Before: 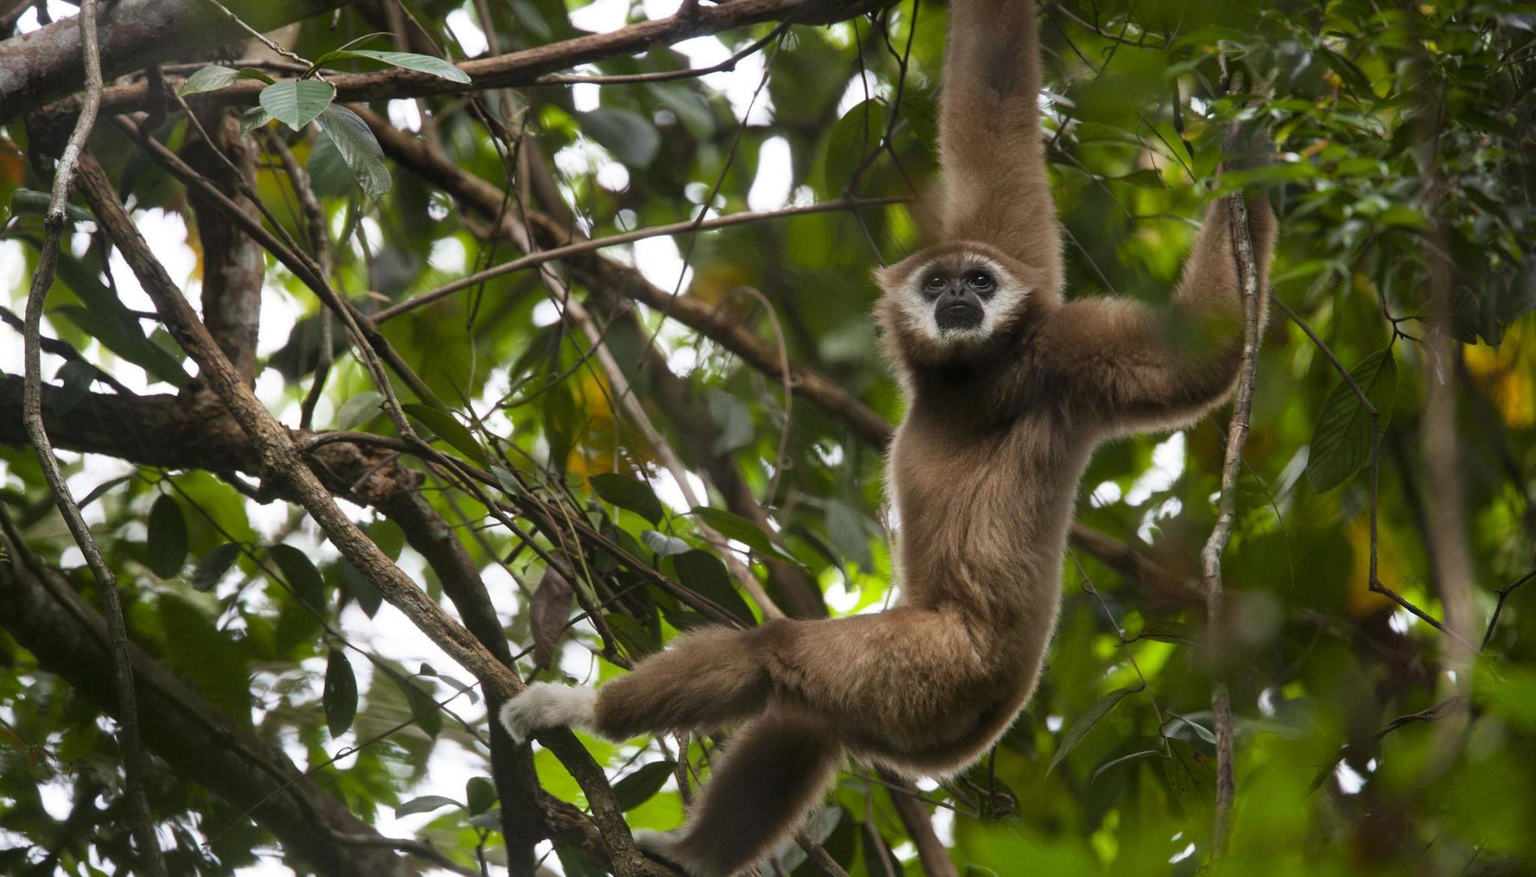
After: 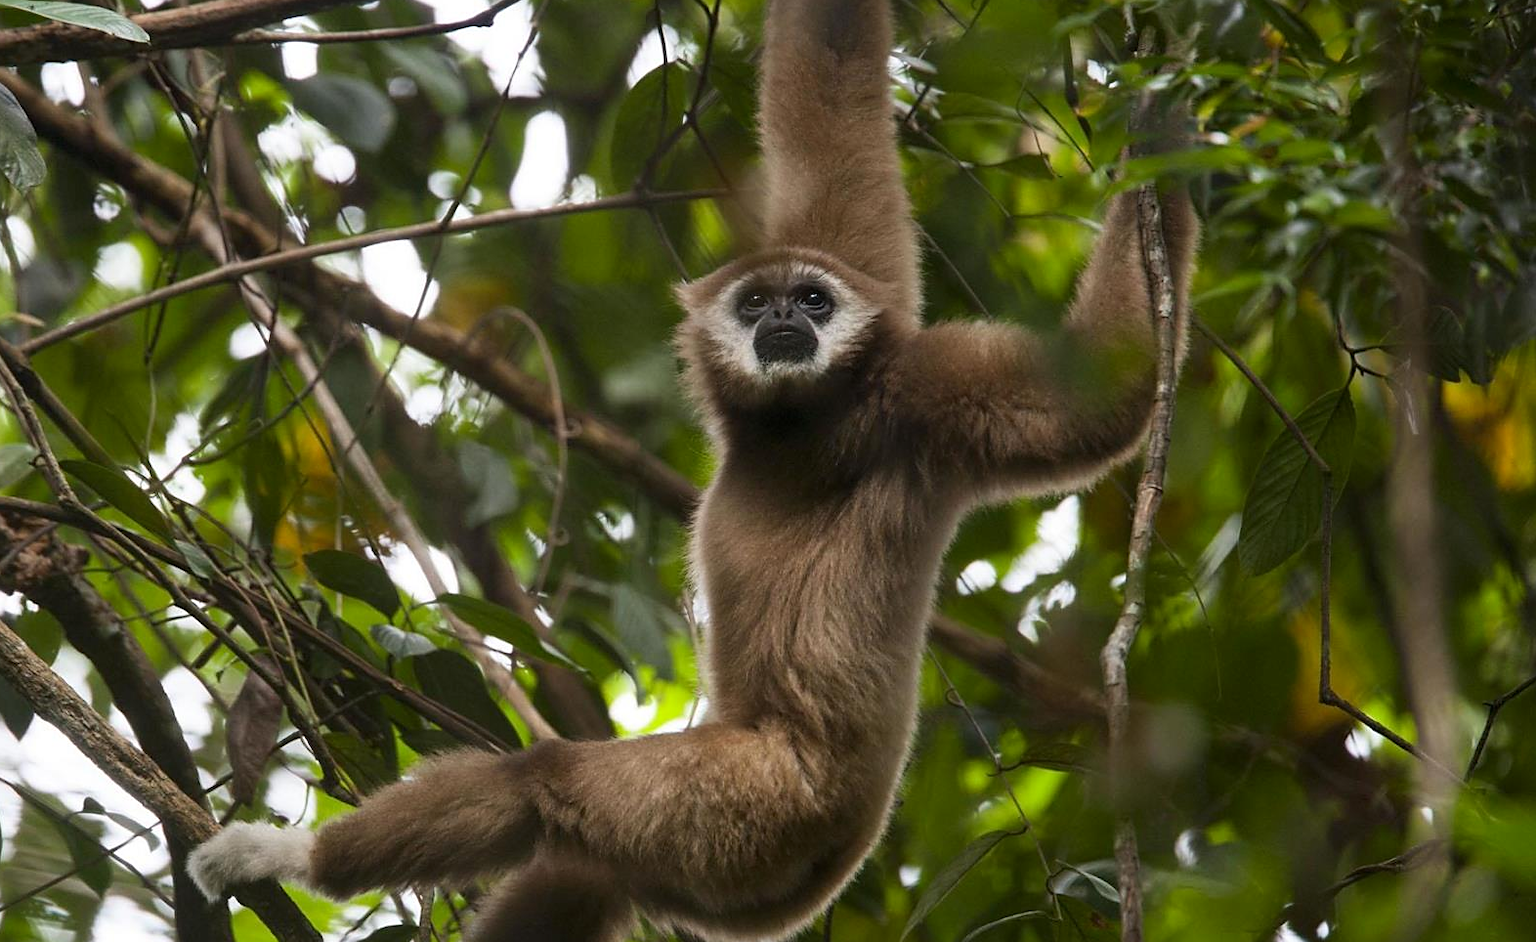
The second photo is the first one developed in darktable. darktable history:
sharpen: radius 1.887, amount 0.405, threshold 1.366
crop: left 23.207%, top 5.841%, bottom 11.59%
contrast brightness saturation: contrast 0.084, saturation 0.019
